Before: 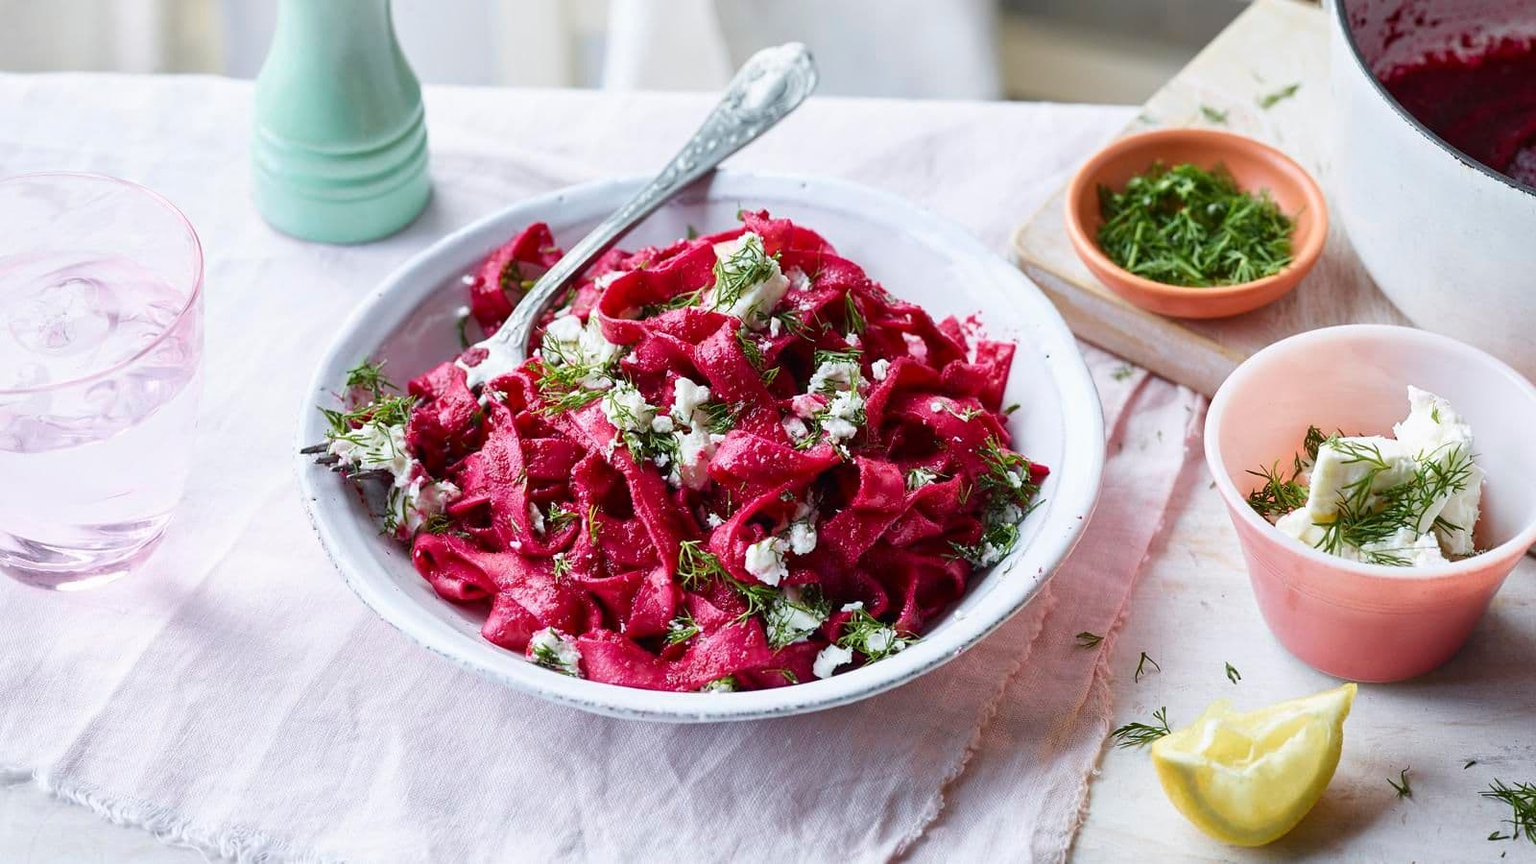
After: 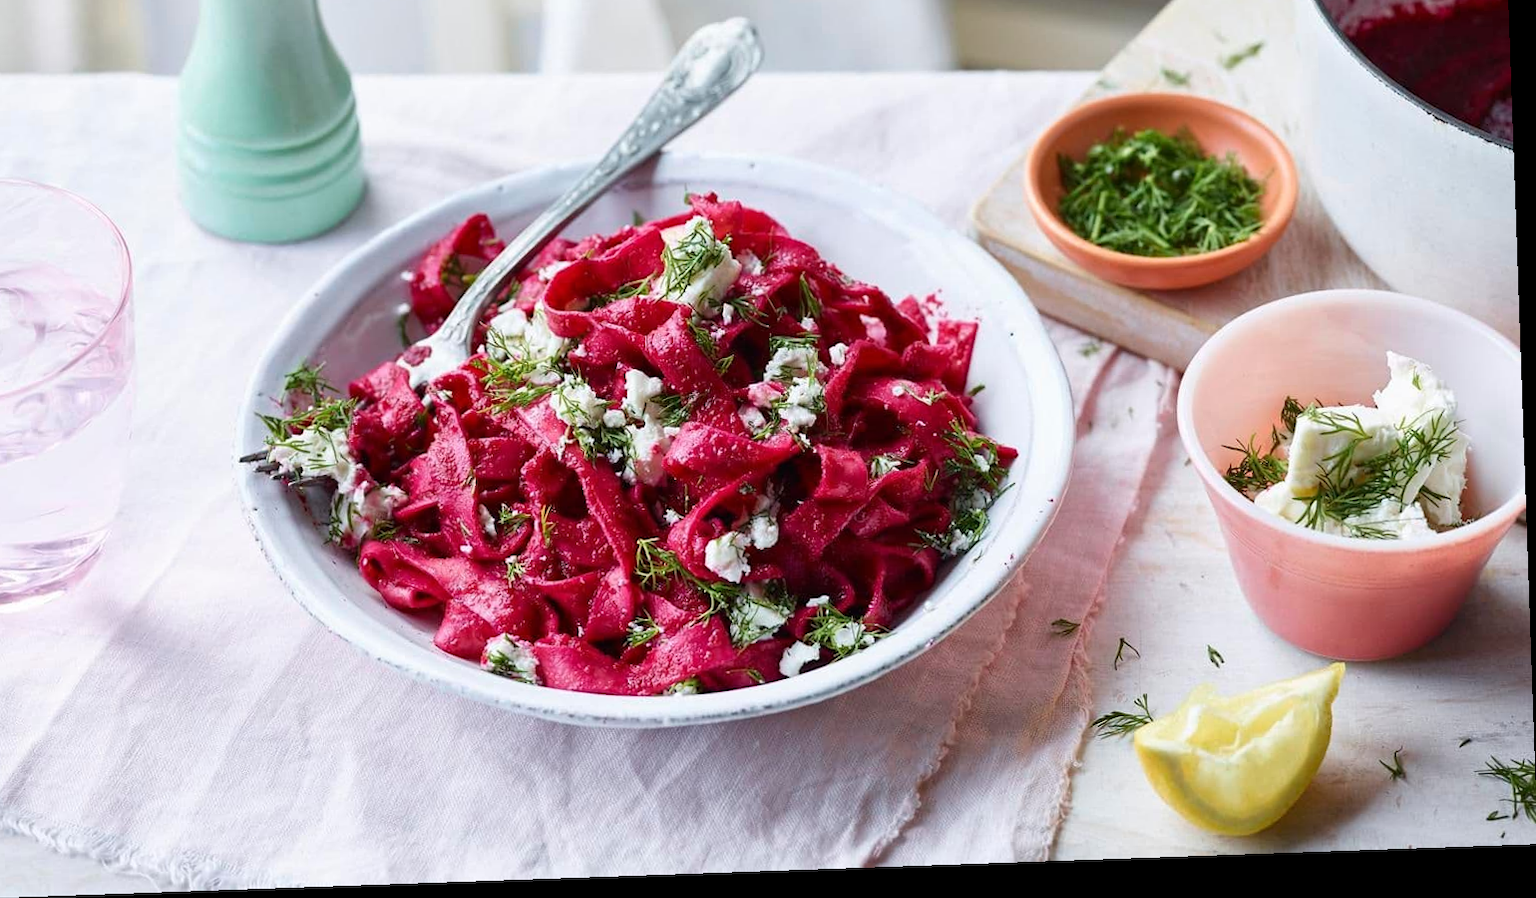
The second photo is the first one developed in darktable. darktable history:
crop and rotate: angle 2°, left 5.517%, top 5.675%
